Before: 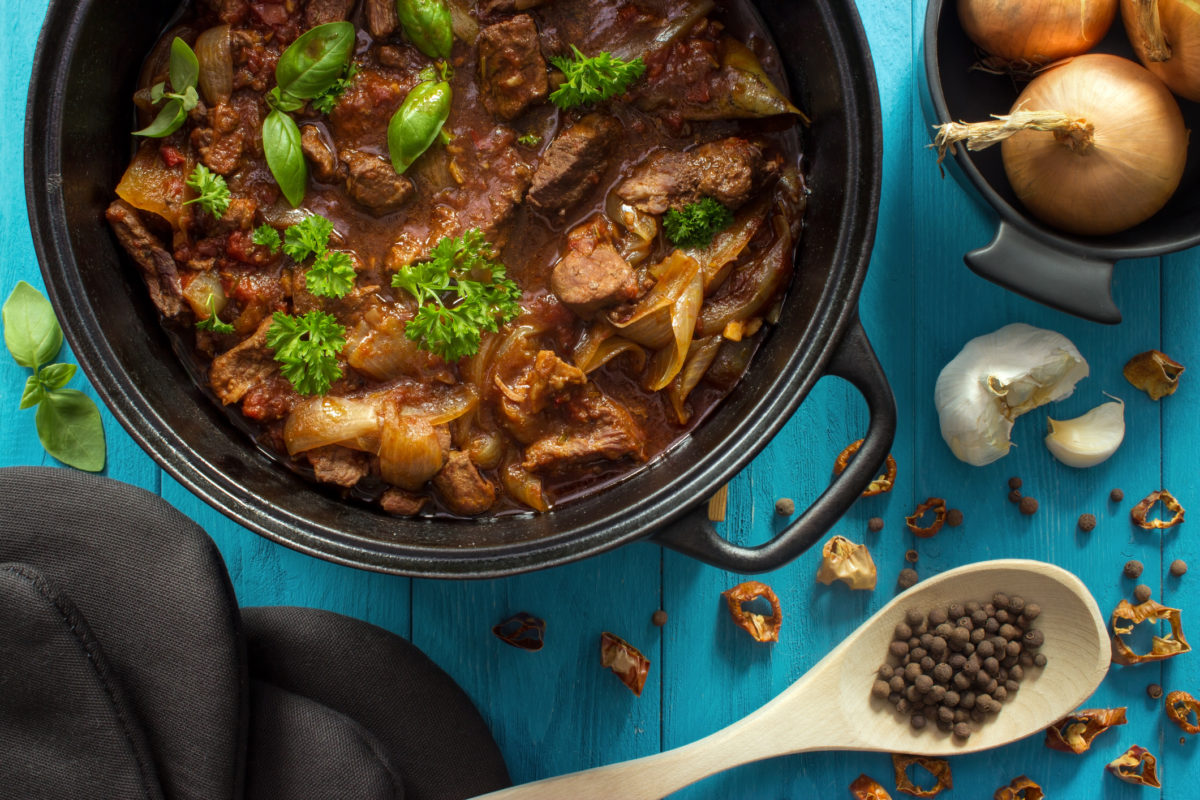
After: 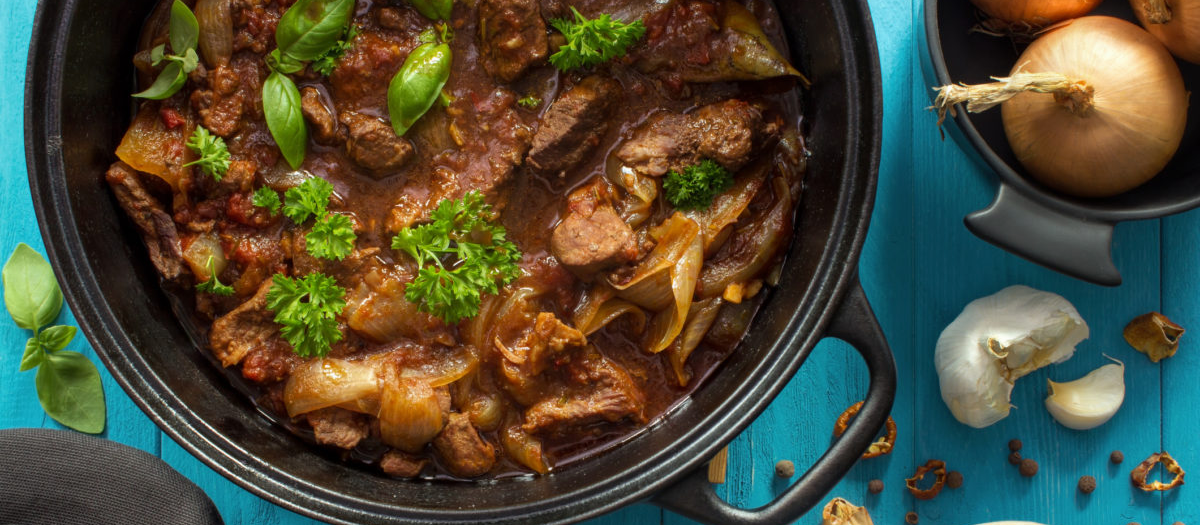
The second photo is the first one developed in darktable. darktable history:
crop and rotate: top 4.848%, bottom 29.503%
exposure: exposure -0.021 EV, compensate highlight preservation false
